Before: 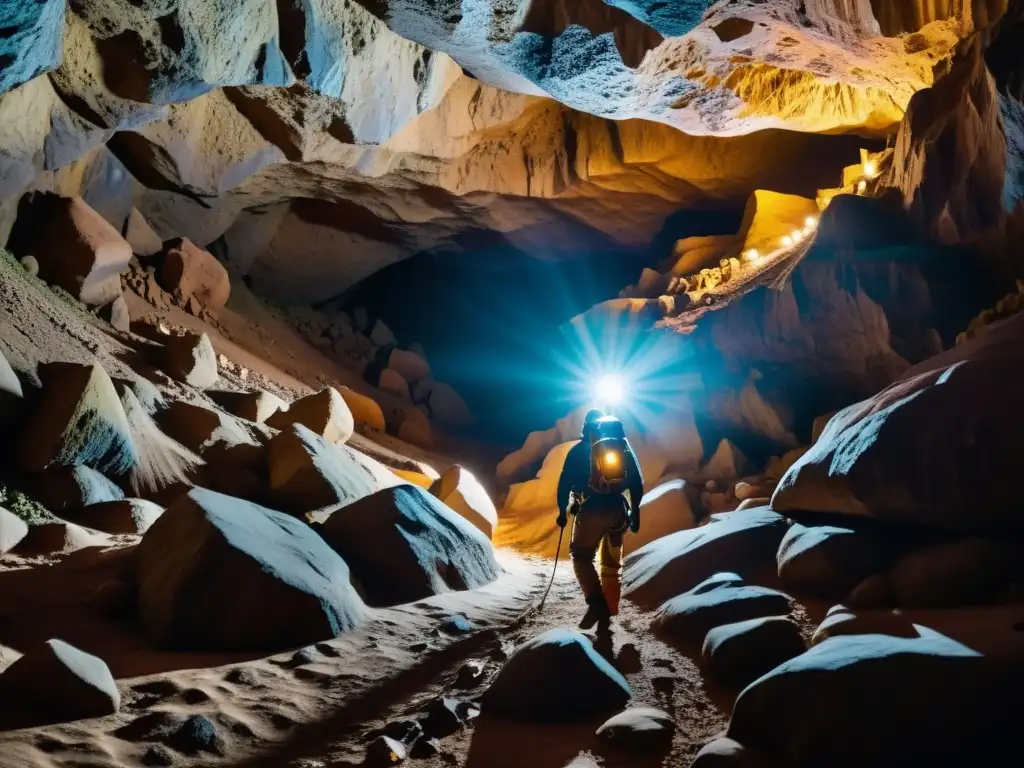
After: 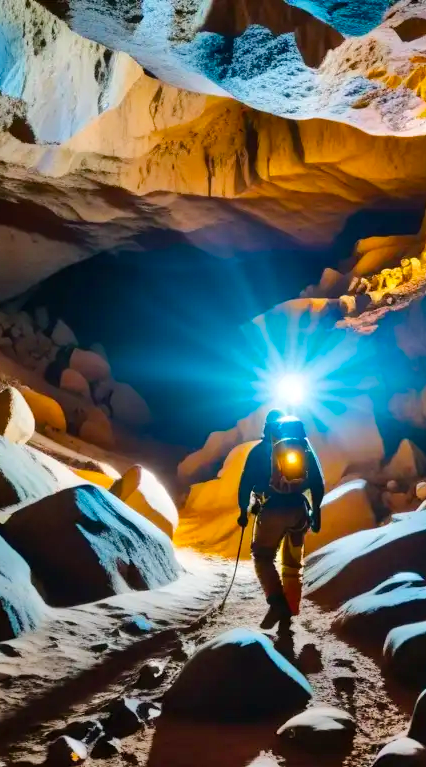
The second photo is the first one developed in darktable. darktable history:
color balance rgb: perceptual saturation grading › global saturation 25%, perceptual brilliance grading › mid-tones 10%, perceptual brilliance grading › shadows 15%, global vibrance 20%
crop: left 31.229%, right 27.105%
shadows and highlights: soften with gaussian
exposure: exposure 0.078 EV, compensate highlight preservation false
